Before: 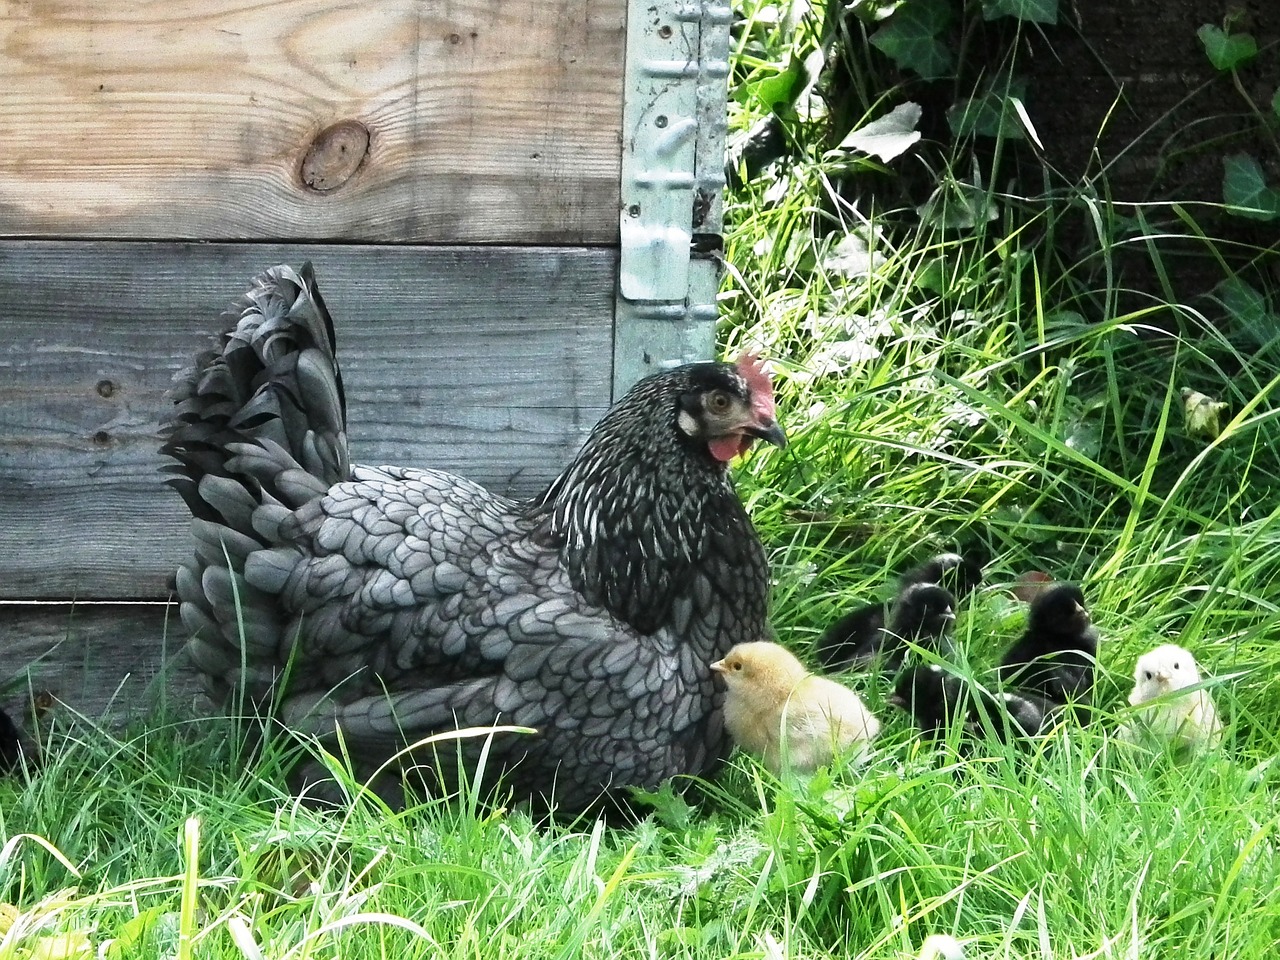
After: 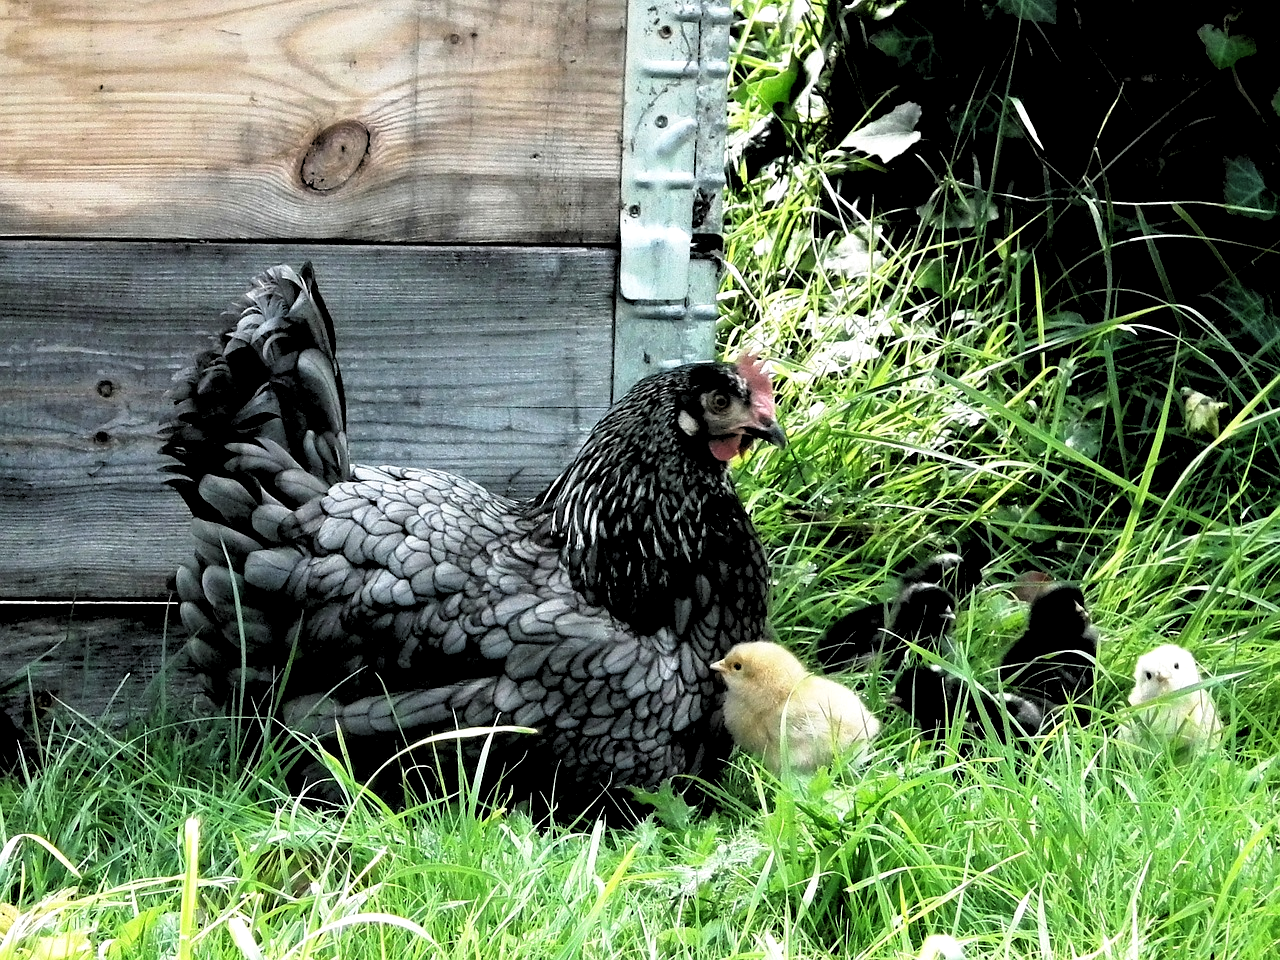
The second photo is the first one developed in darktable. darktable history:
white balance: emerald 1
rgb levels: levels [[0.034, 0.472, 0.904], [0, 0.5, 1], [0, 0.5, 1]]
